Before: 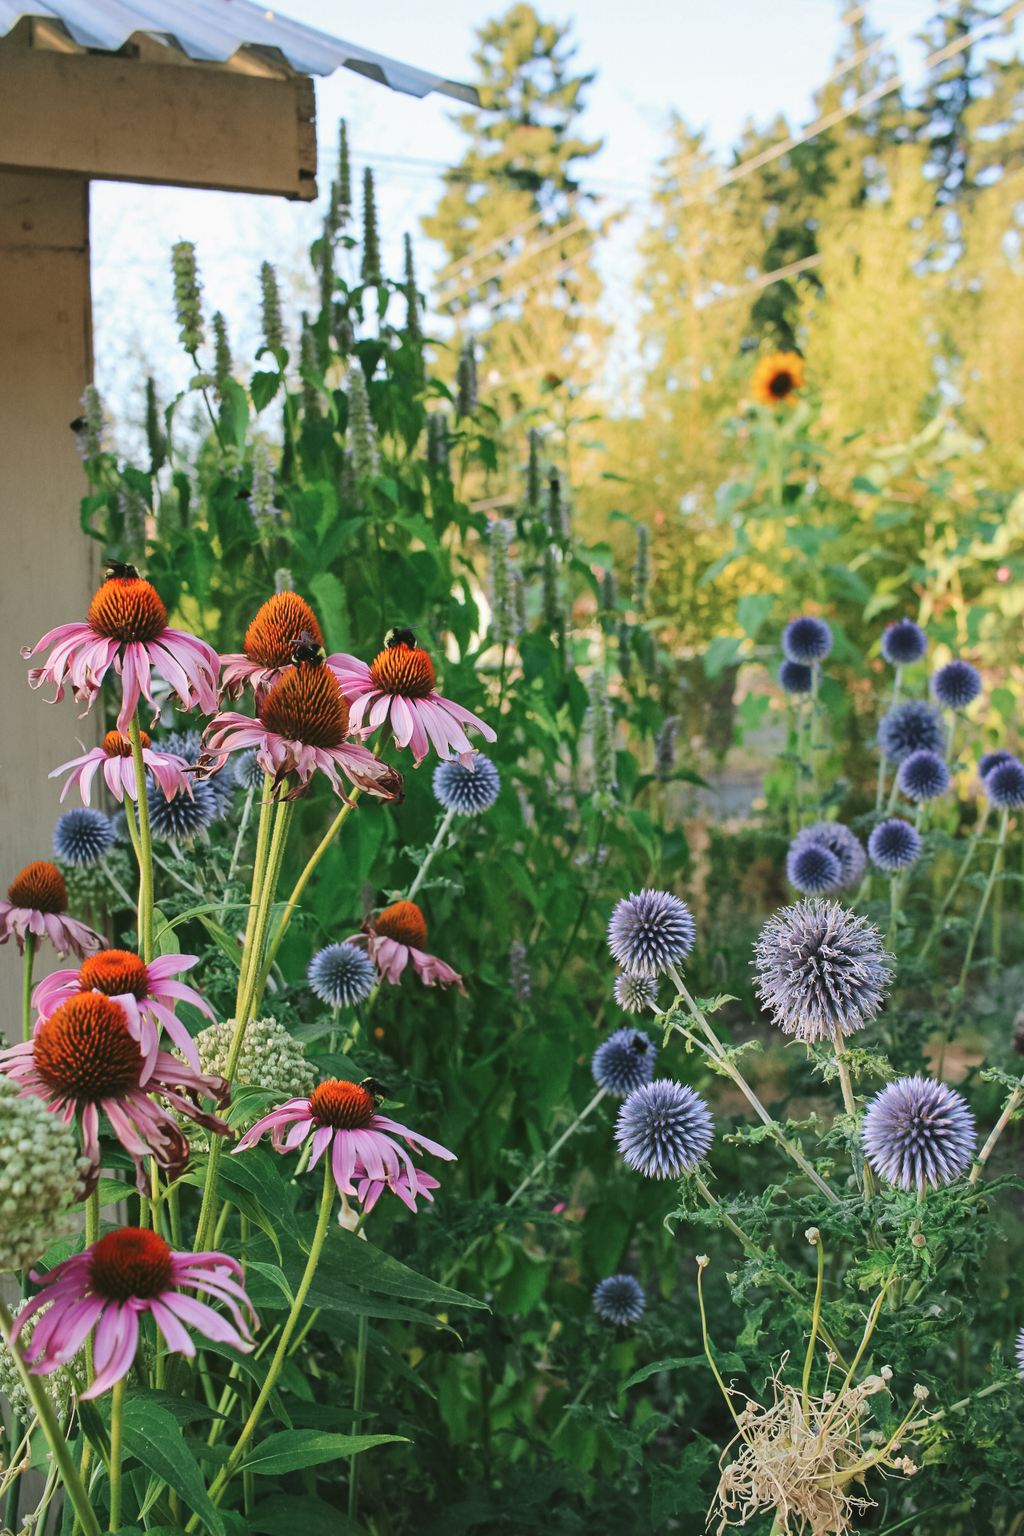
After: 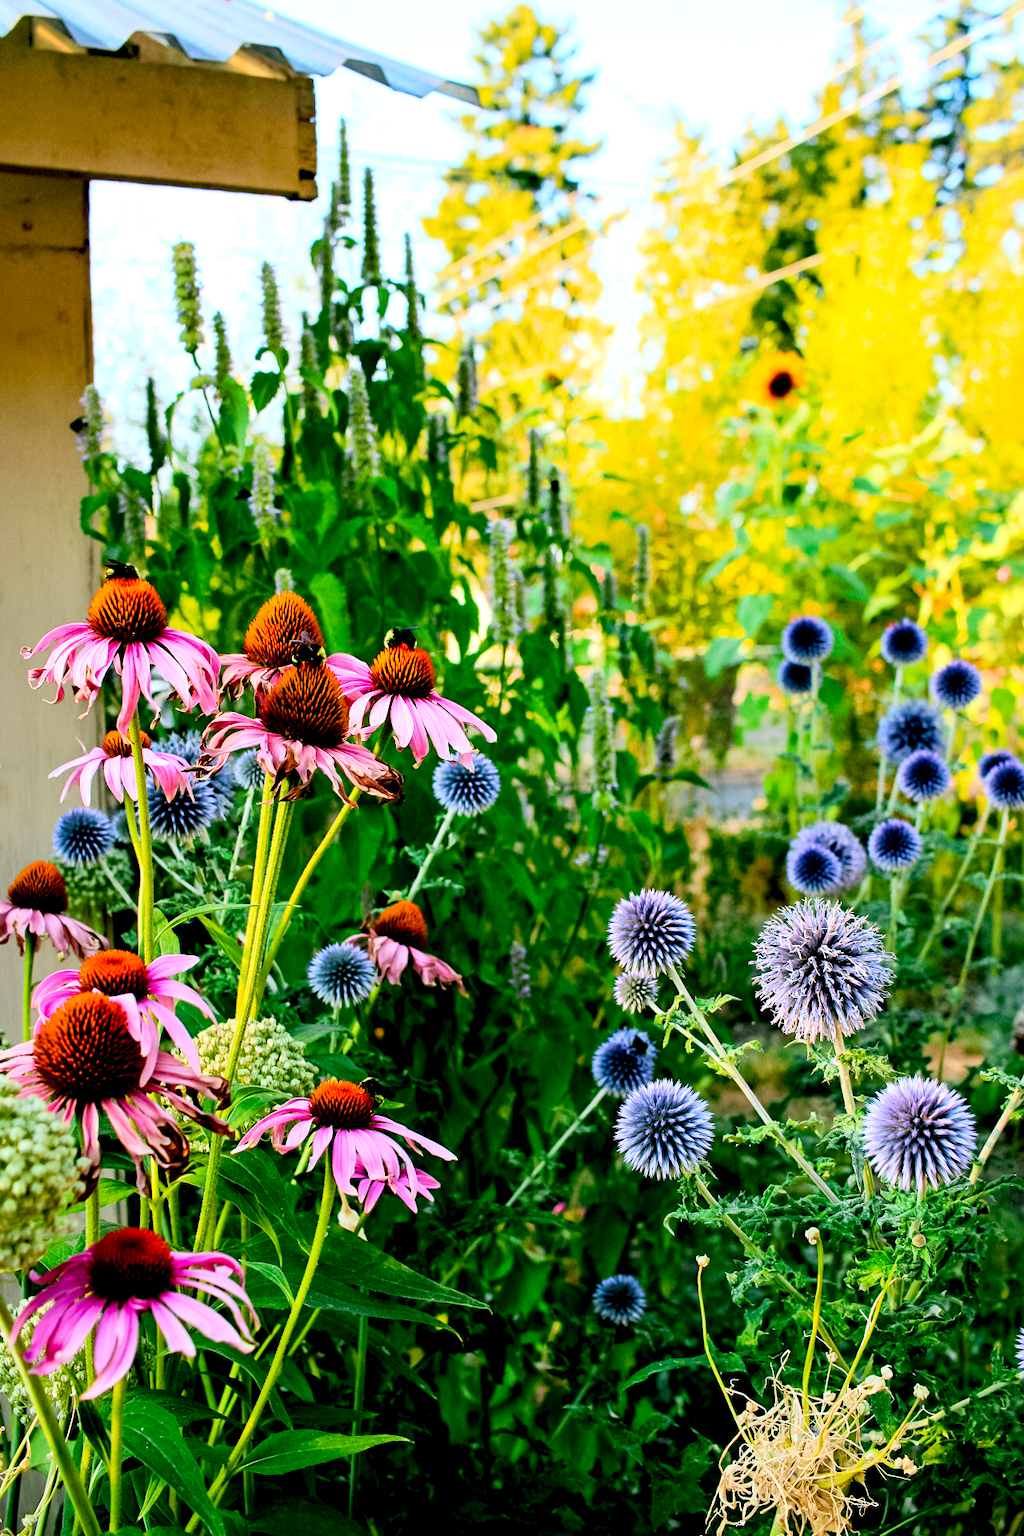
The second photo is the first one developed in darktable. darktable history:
contrast brightness saturation: contrast 0.2, brightness 0.152, saturation 0.141
exposure: black level correction 0.03, exposure 0.33 EV, compensate highlight preservation false
color balance rgb: perceptual saturation grading › global saturation 36.71%
